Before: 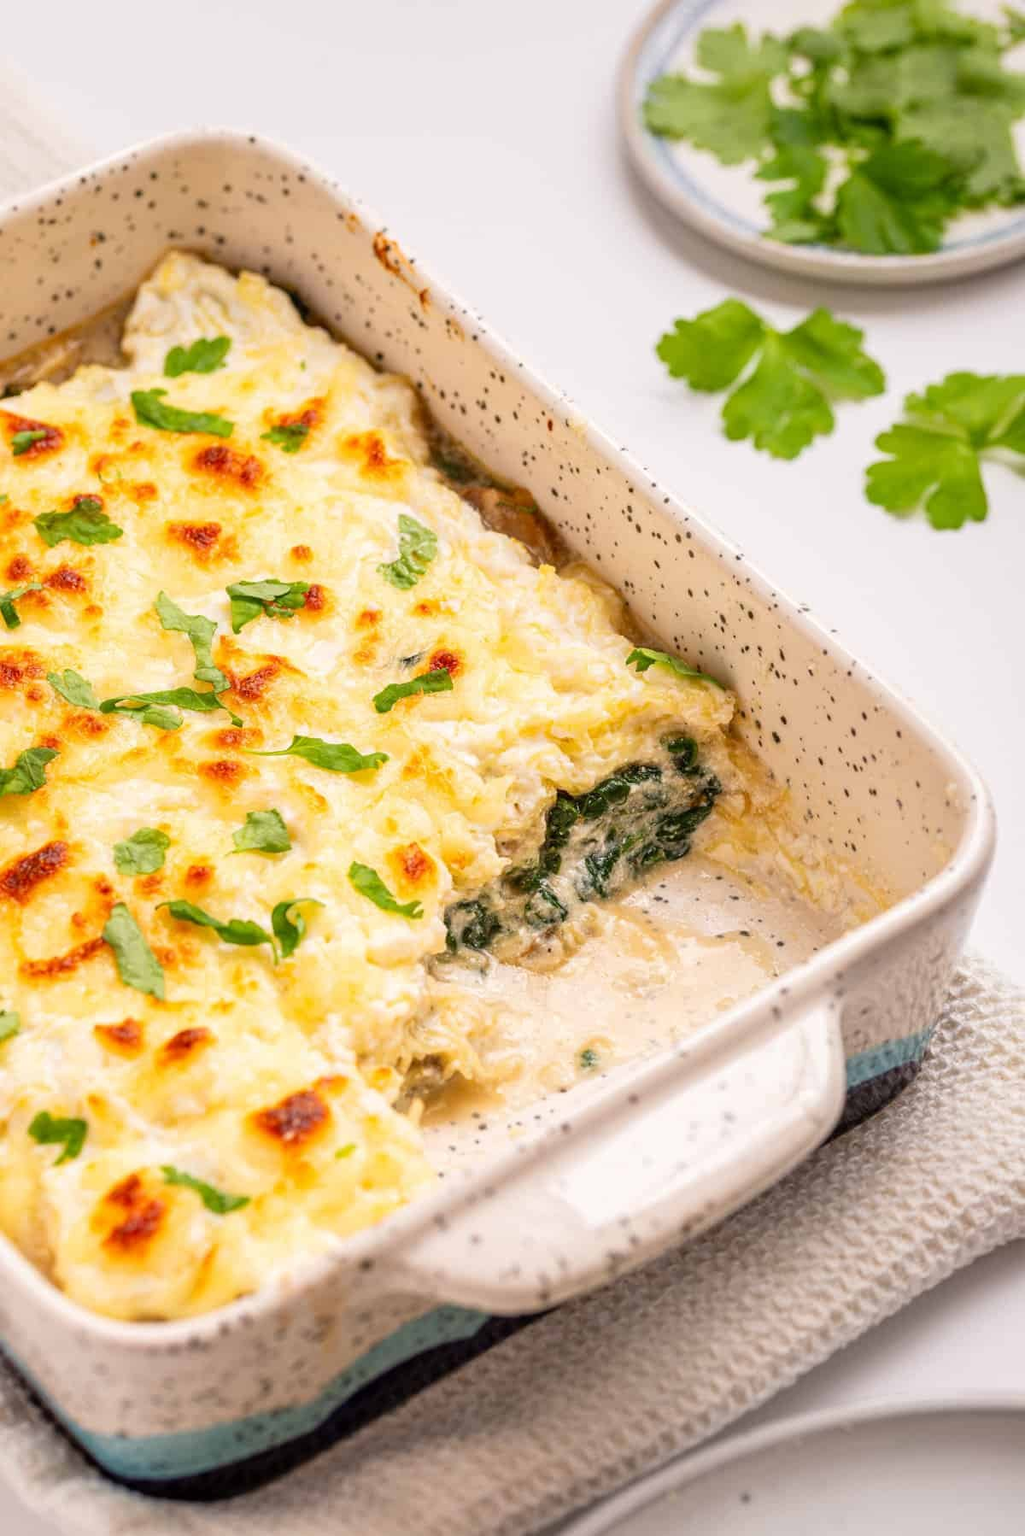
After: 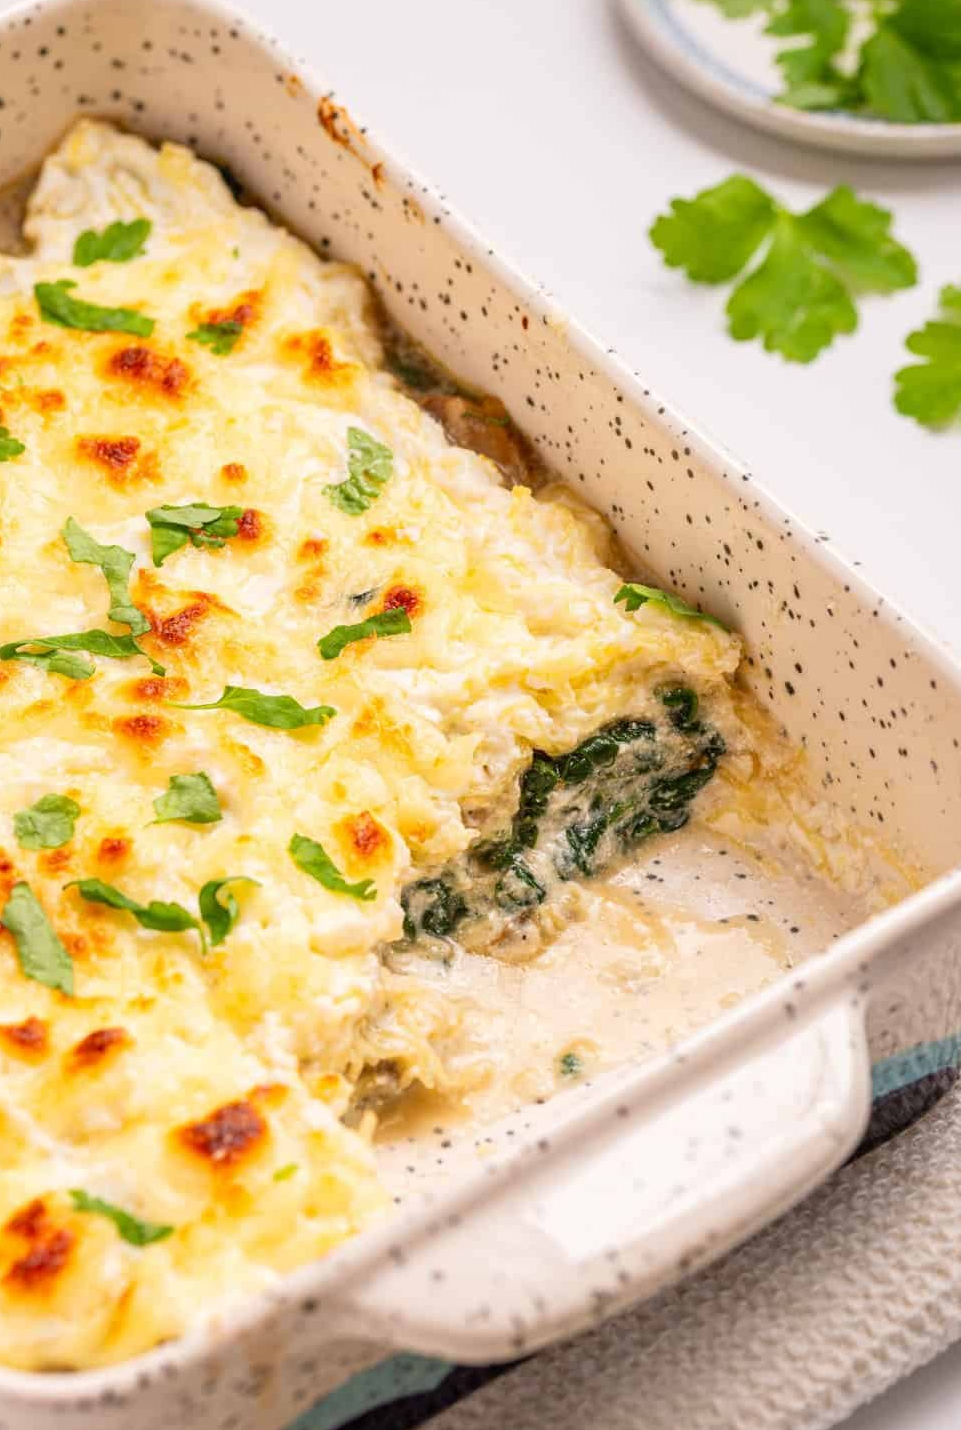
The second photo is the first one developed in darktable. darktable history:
crop and rotate: left 9.966%, top 9.844%, right 9.896%, bottom 10.586%
